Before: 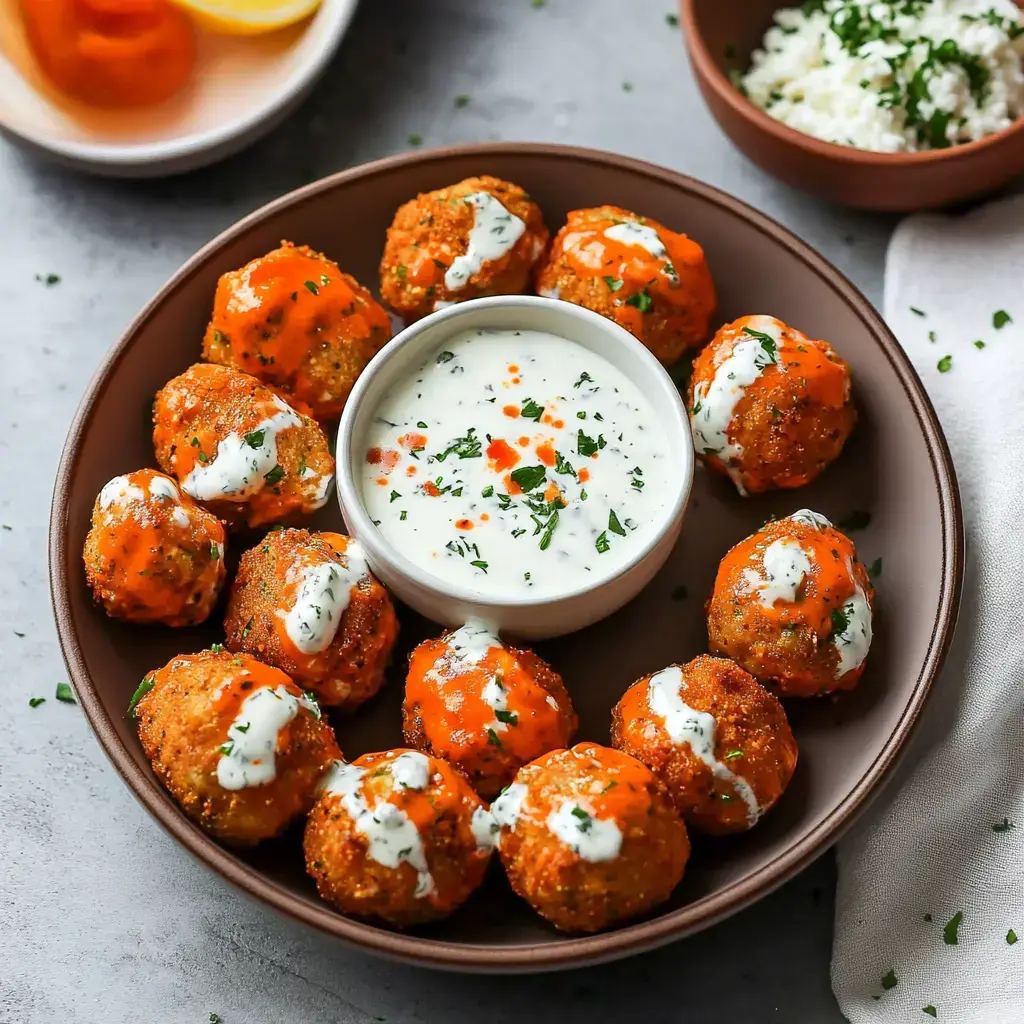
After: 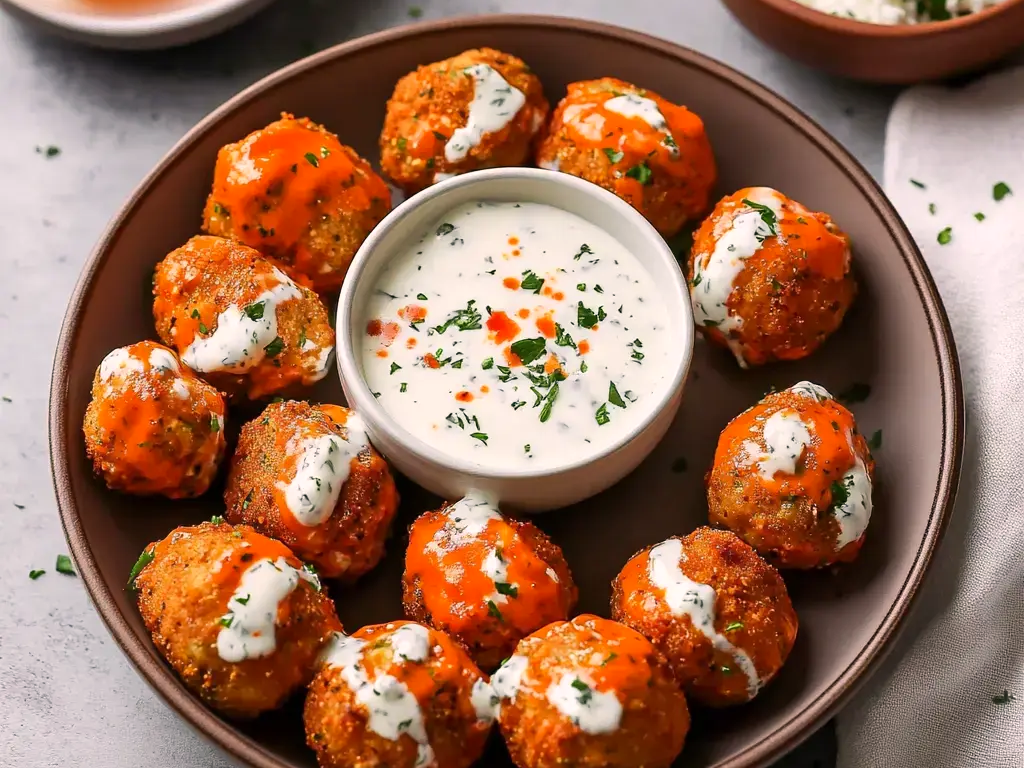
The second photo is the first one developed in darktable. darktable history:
crop and rotate: top 12.5%, bottom 12.5%
color correction: highlights a* 7.34, highlights b* 4.37
